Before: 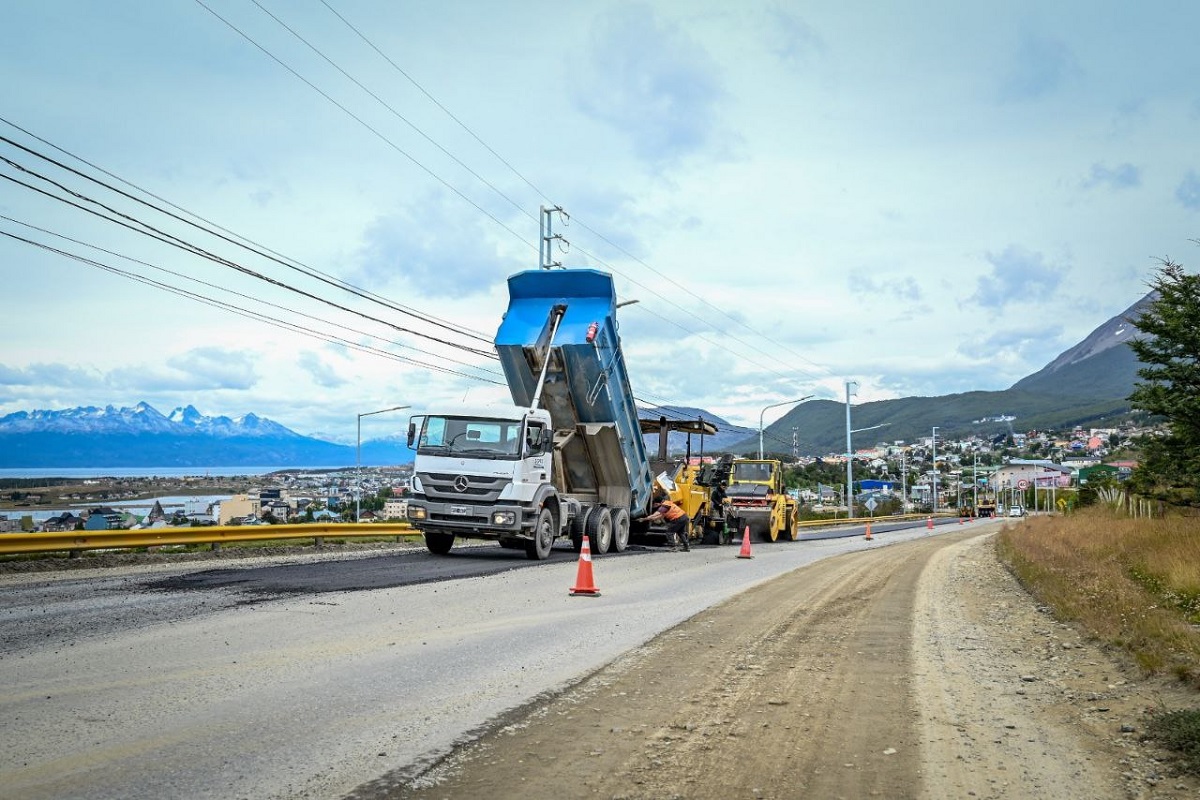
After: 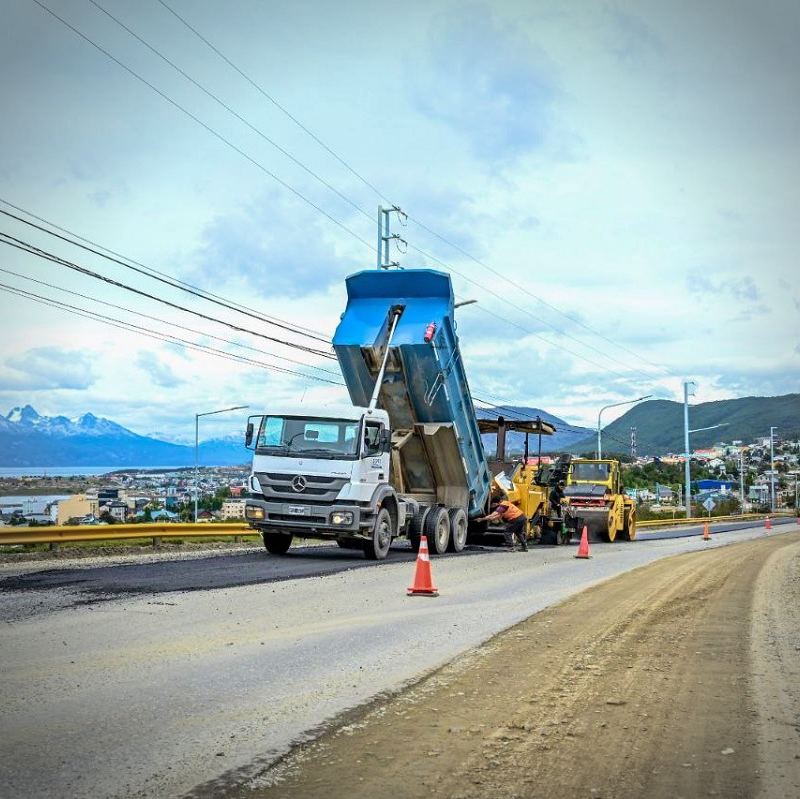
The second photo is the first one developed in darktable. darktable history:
velvia: strength 45%
vignetting: on, module defaults
crop and rotate: left 13.537%, right 19.796%
